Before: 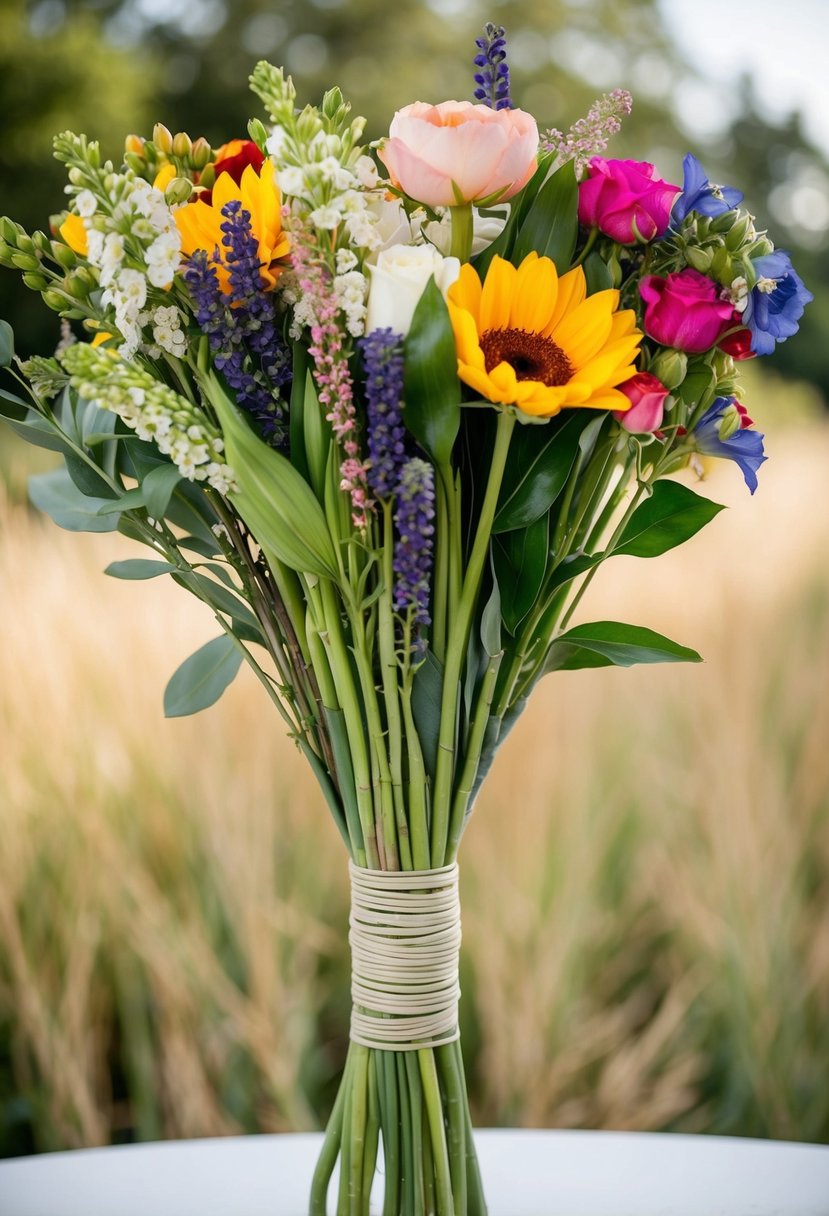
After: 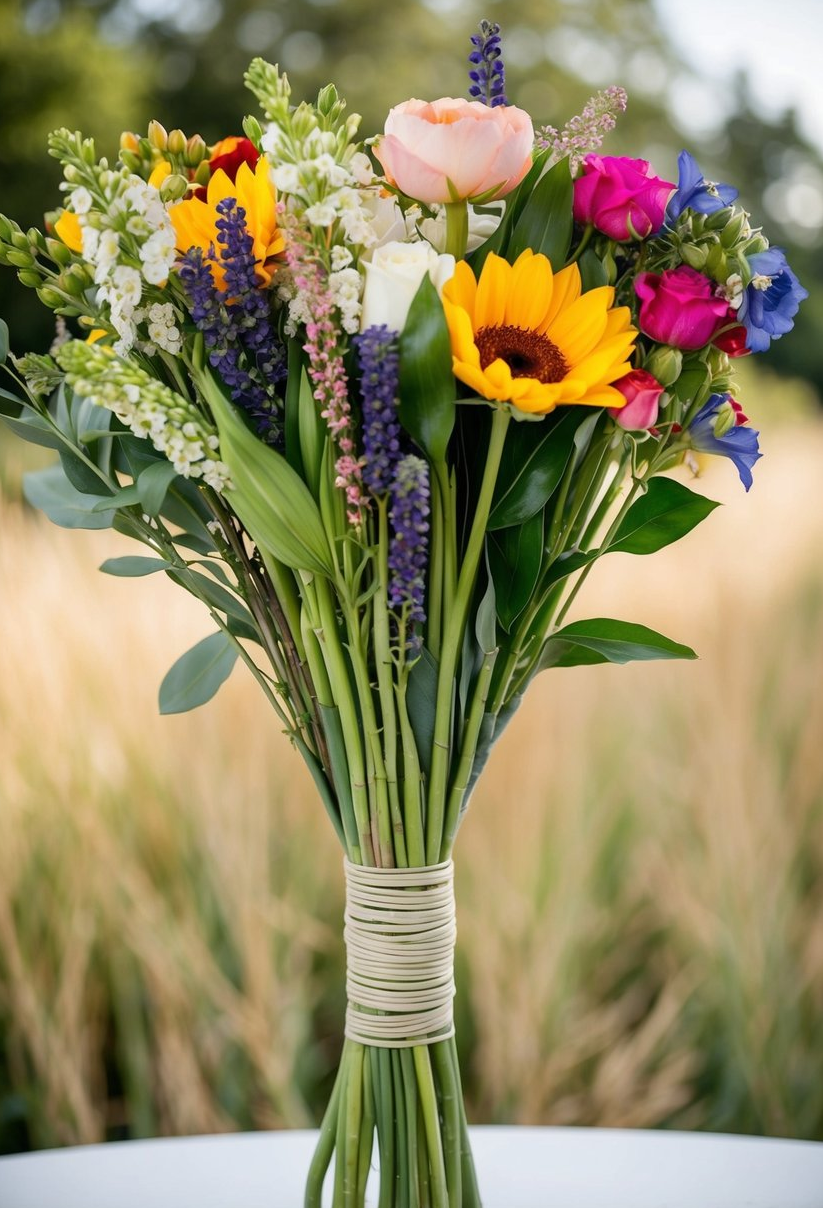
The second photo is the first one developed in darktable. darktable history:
crop and rotate: left 0.719%, top 0.322%, bottom 0.323%
